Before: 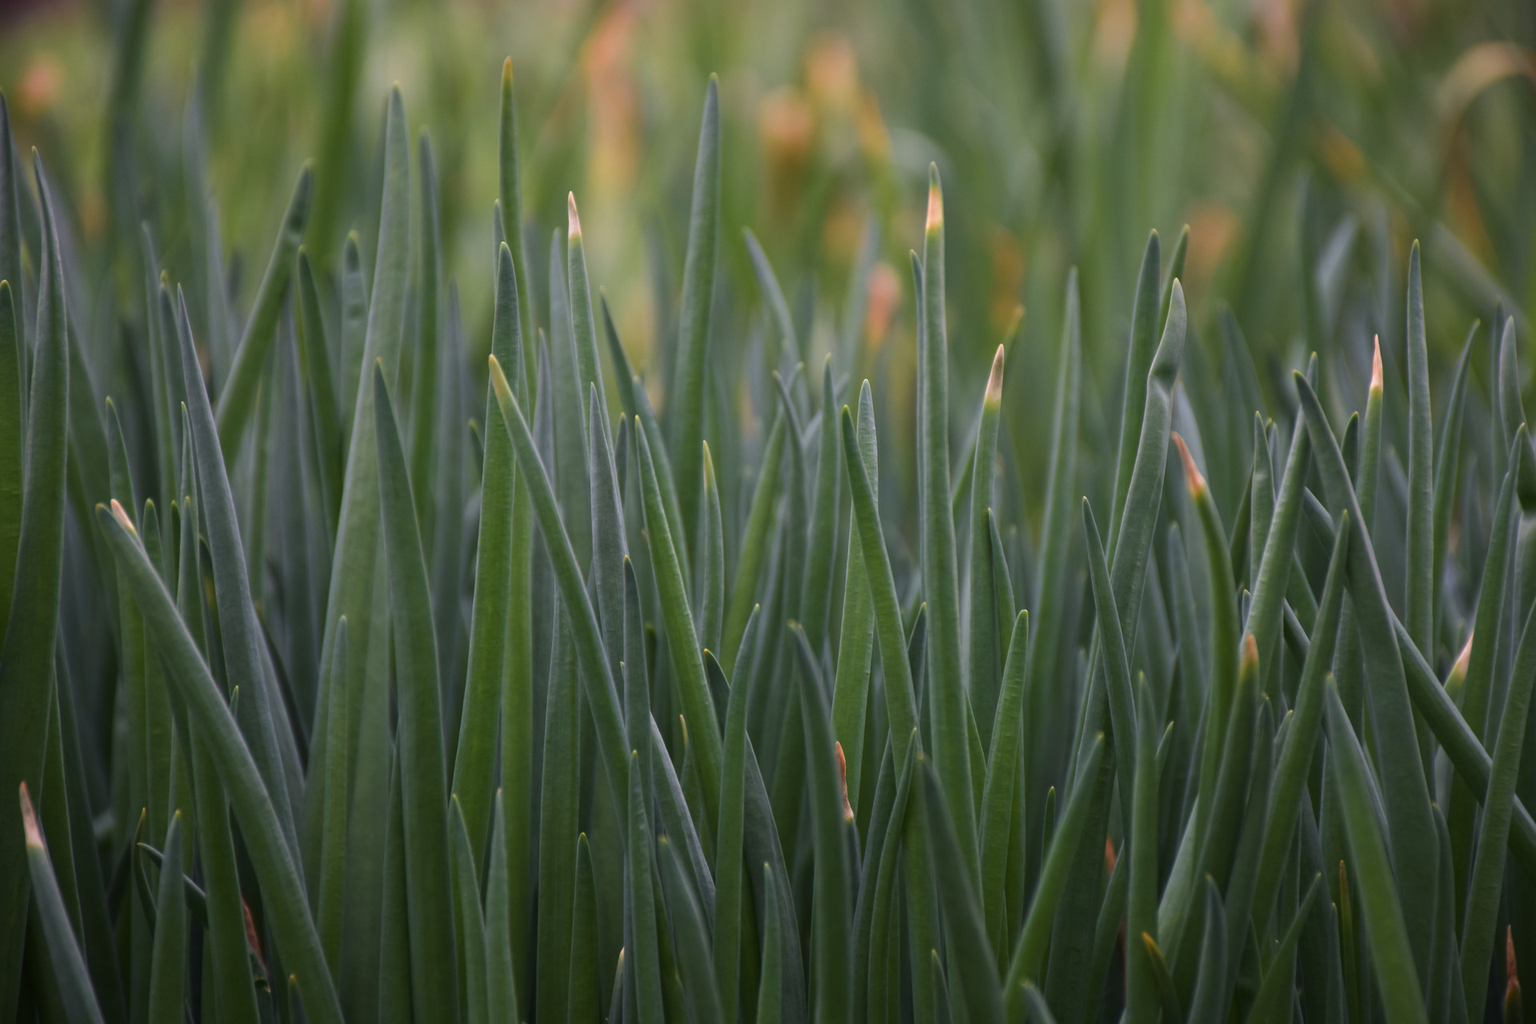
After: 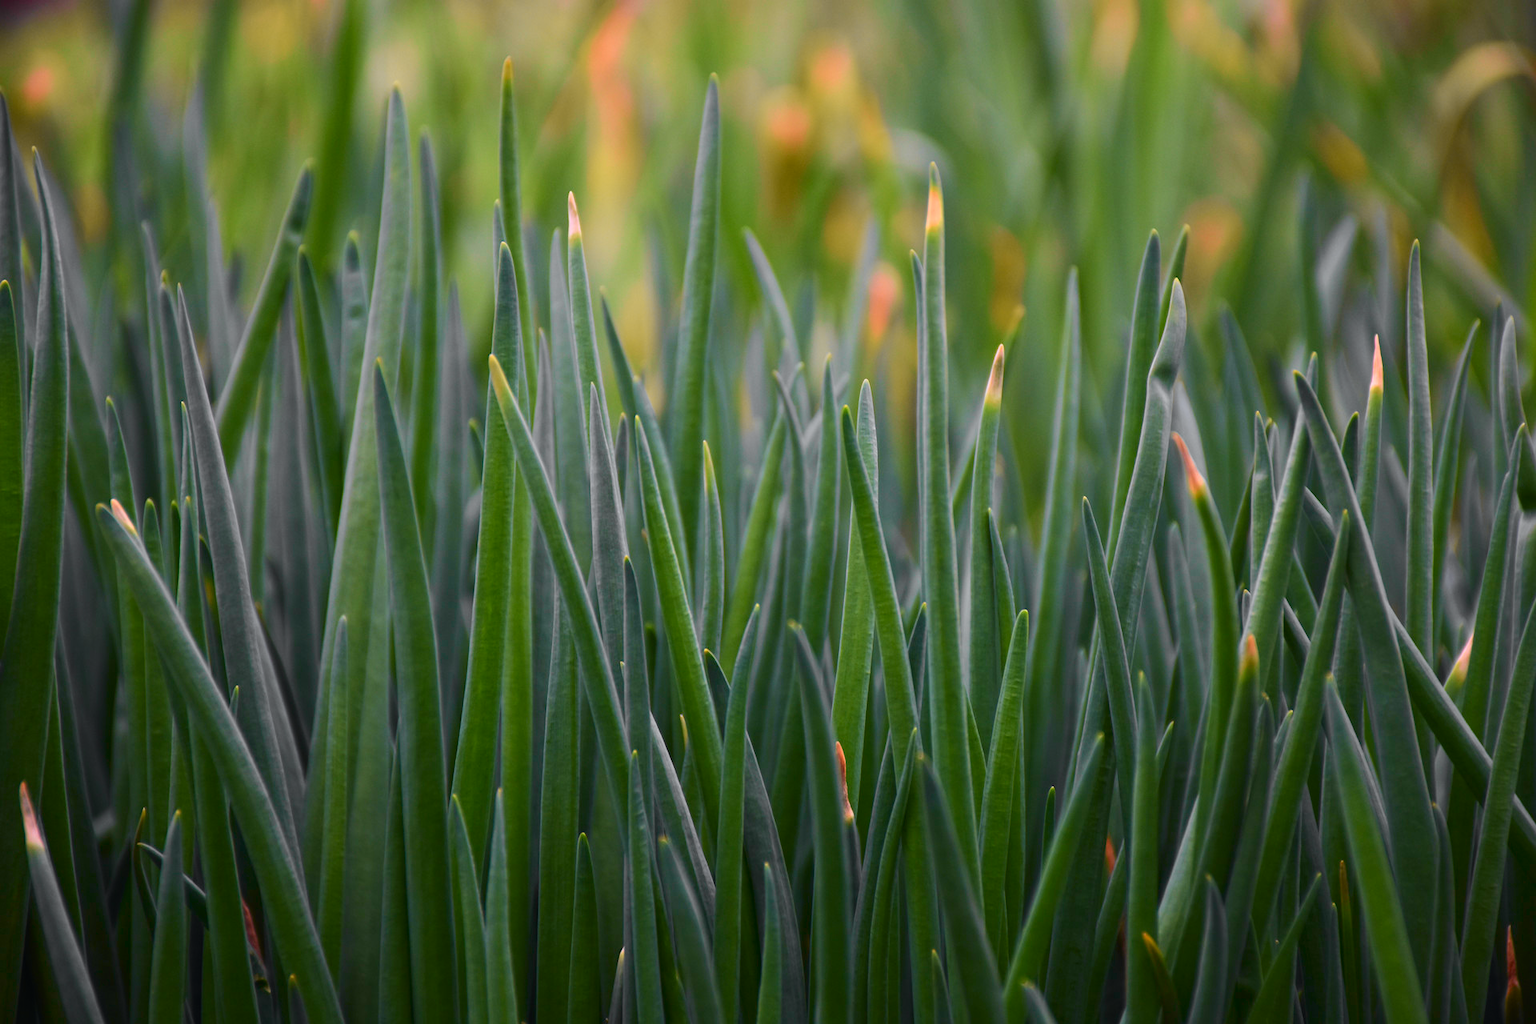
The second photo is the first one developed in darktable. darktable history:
tone curve: curves: ch0 [(0, 0) (0.071, 0.047) (0.266, 0.26) (0.491, 0.552) (0.753, 0.818) (1, 0.983)]; ch1 [(0, 0) (0.346, 0.307) (0.408, 0.369) (0.463, 0.443) (0.482, 0.493) (0.502, 0.5) (0.517, 0.518) (0.546, 0.587) (0.588, 0.643) (0.651, 0.709) (1, 1)]; ch2 [(0, 0) (0.346, 0.34) (0.434, 0.46) (0.485, 0.494) (0.5, 0.494) (0.517, 0.503) (0.535, 0.545) (0.583, 0.634) (0.625, 0.686) (1, 1)], color space Lab, independent channels, preserve colors none
